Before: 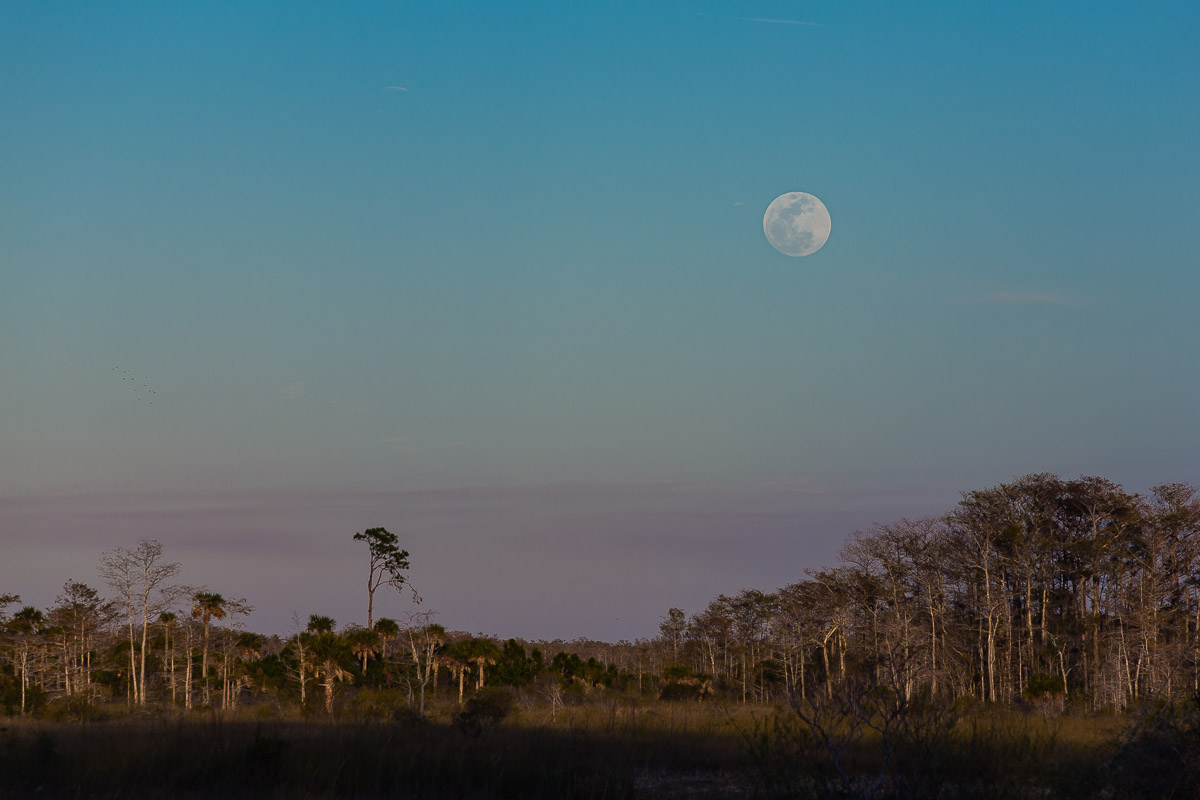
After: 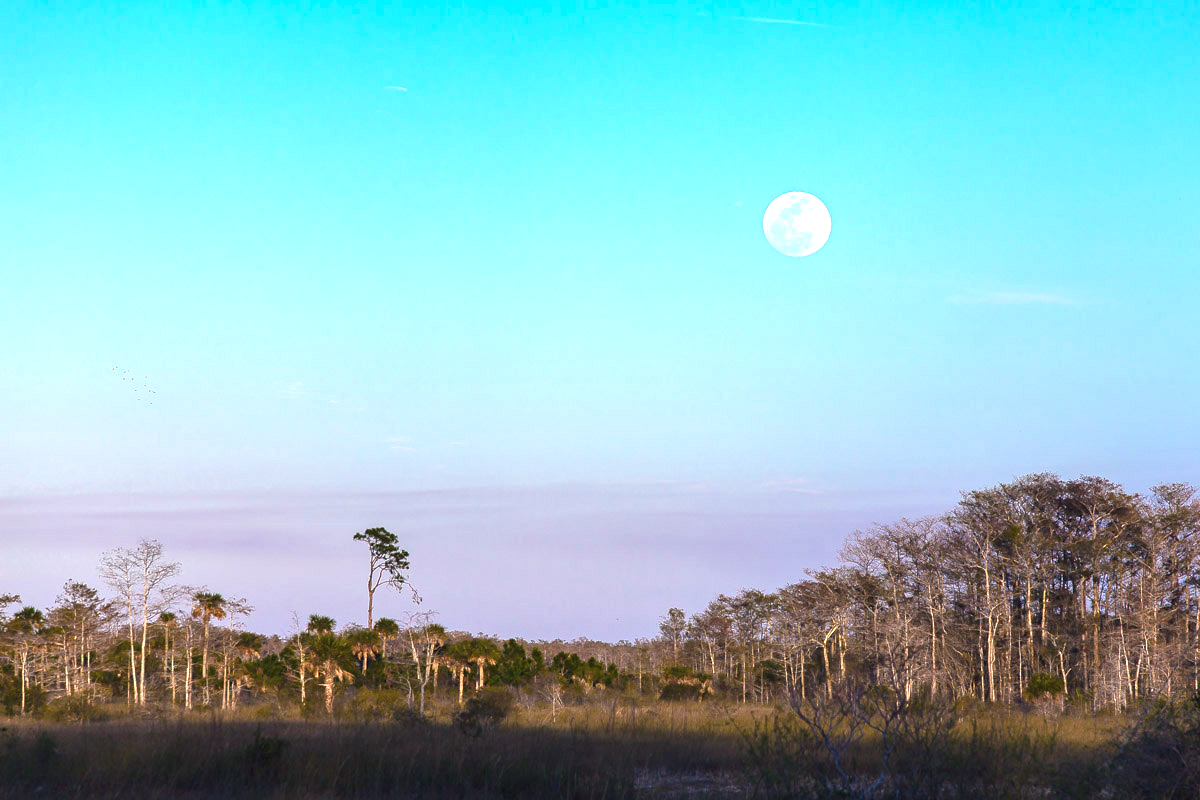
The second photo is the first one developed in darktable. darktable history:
color calibration: x 0.37, y 0.382, temperature 4313.32 K
exposure: exposure 2 EV, compensate highlight preservation false
